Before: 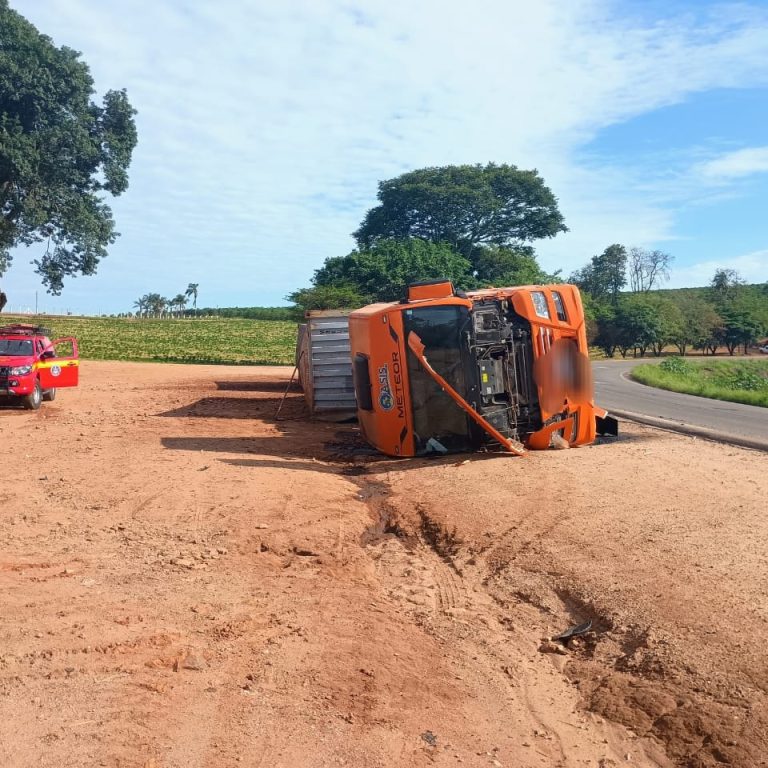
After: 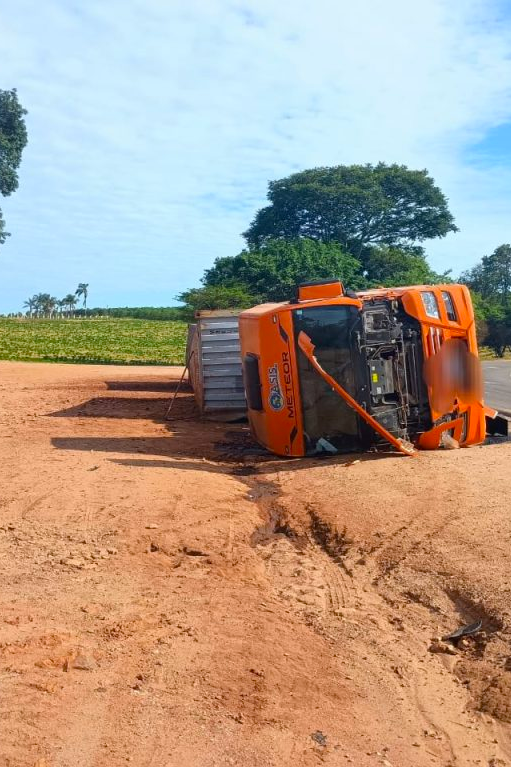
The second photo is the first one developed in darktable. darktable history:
crop and rotate: left 14.436%, right 18.898%
color balance: output saturation 120%
white balance: red 0.986, blue 1.01
